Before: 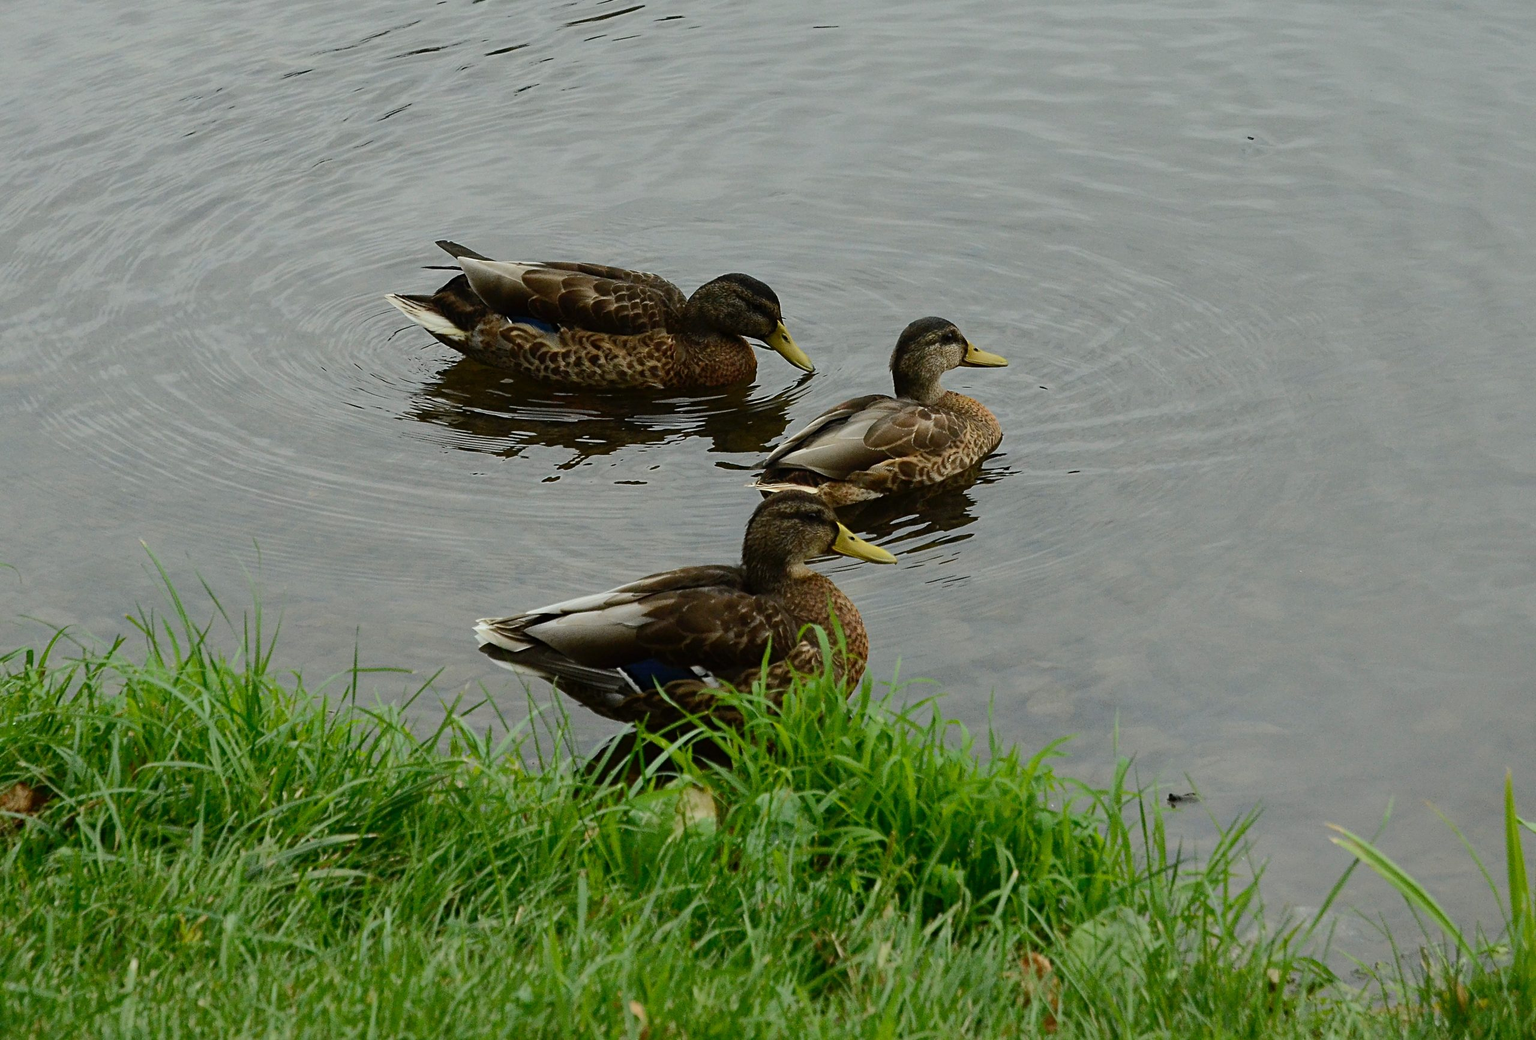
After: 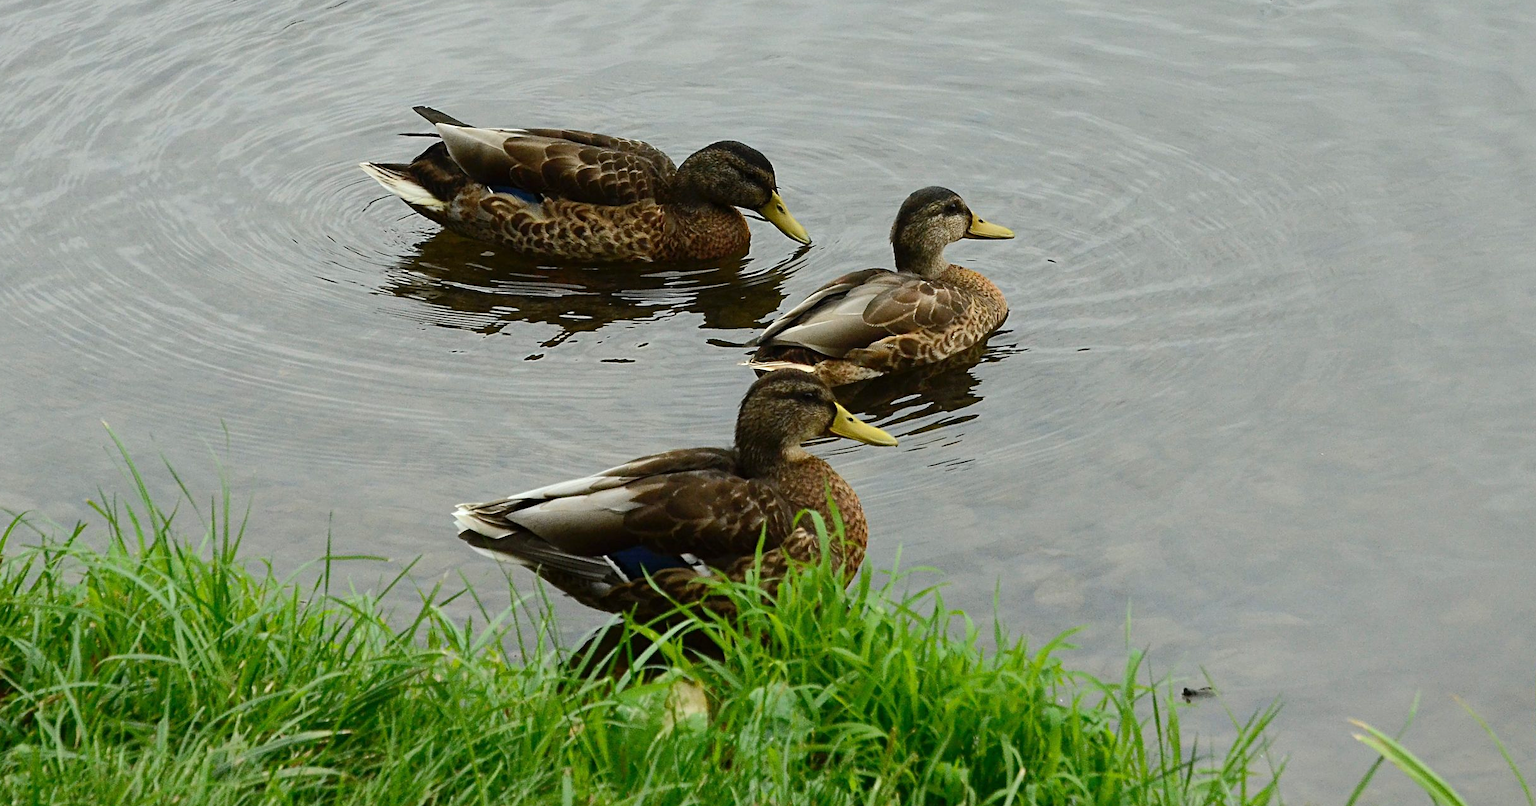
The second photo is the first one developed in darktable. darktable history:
crop and rotate: left 2.832%, top 13.55%, right 2.036%, bottom 12.647%
exposure: exposure 0.439 EV, compensate exposure bias true, compensate highlight preservation false
